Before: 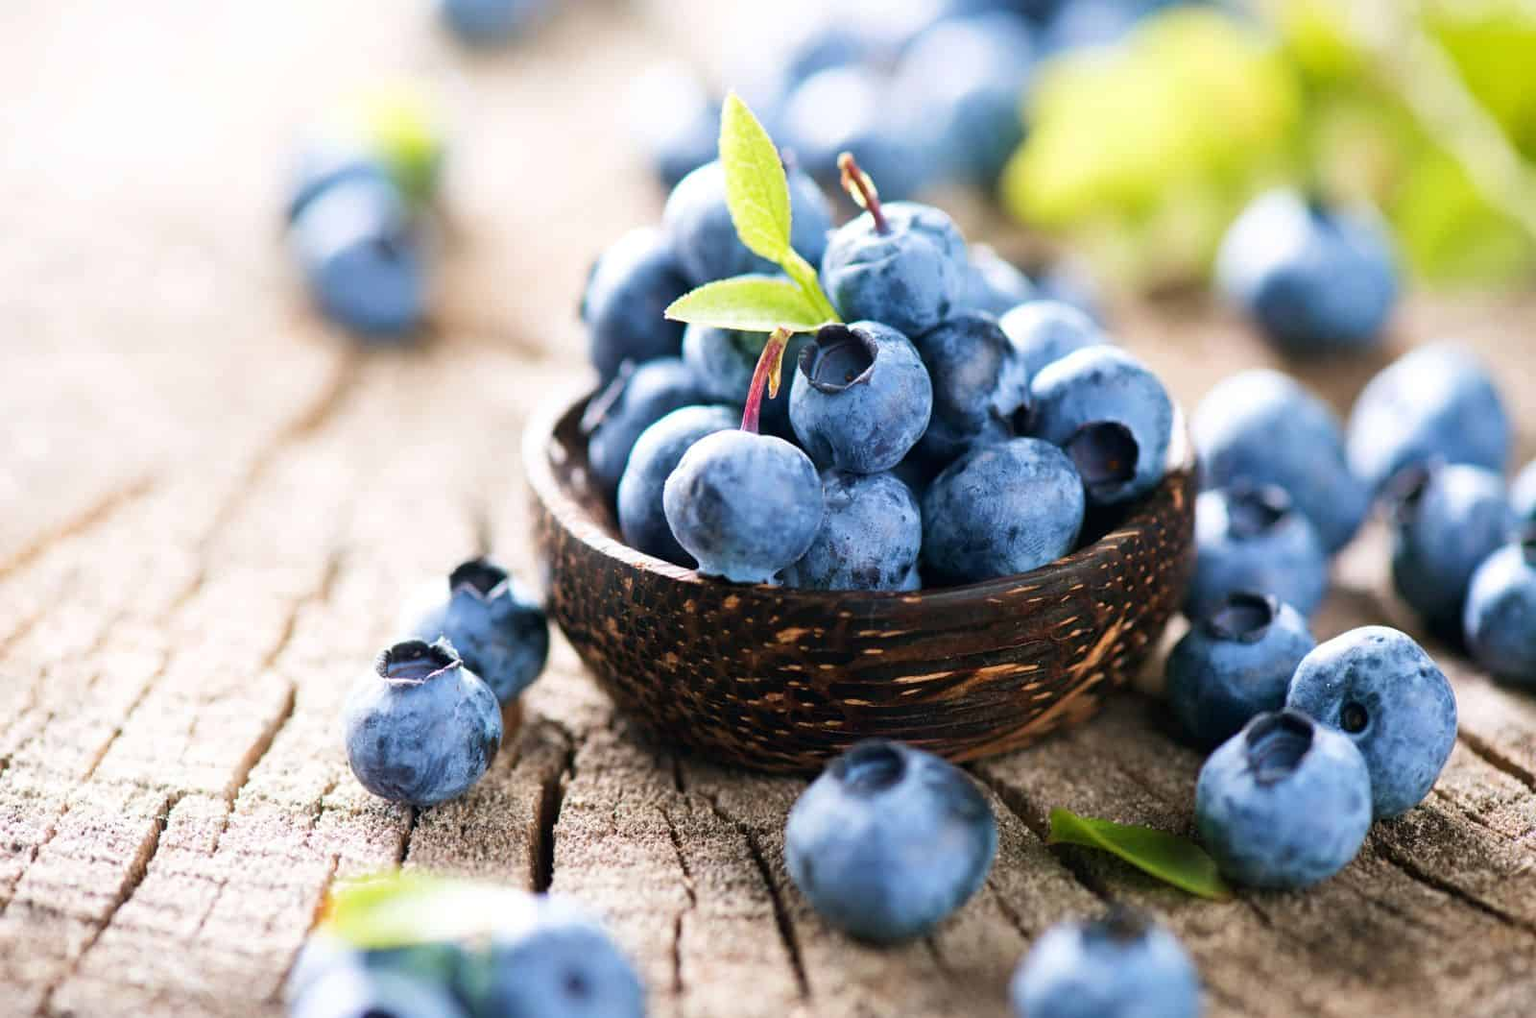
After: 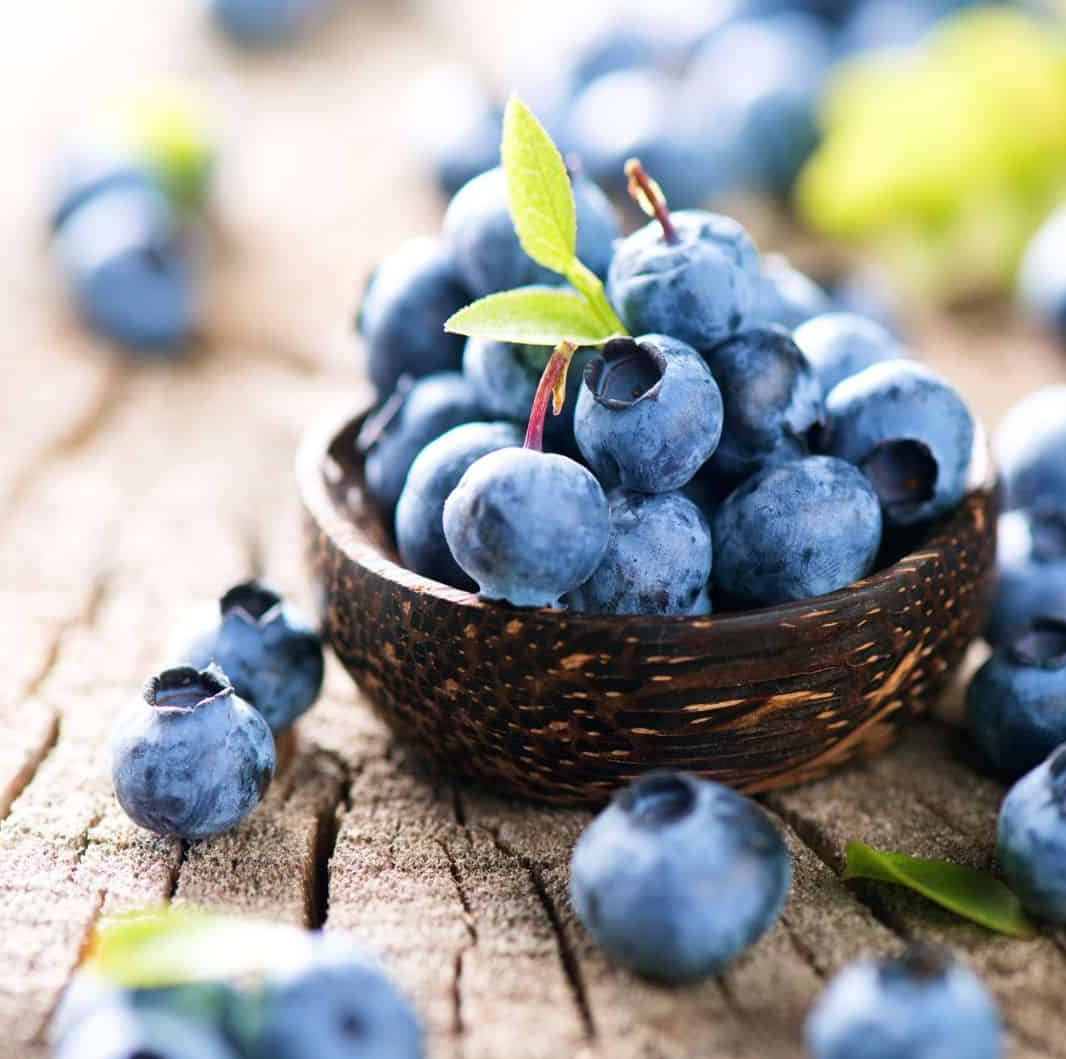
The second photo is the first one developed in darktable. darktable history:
crop and rotate: left 15.544%, right 17.786%
